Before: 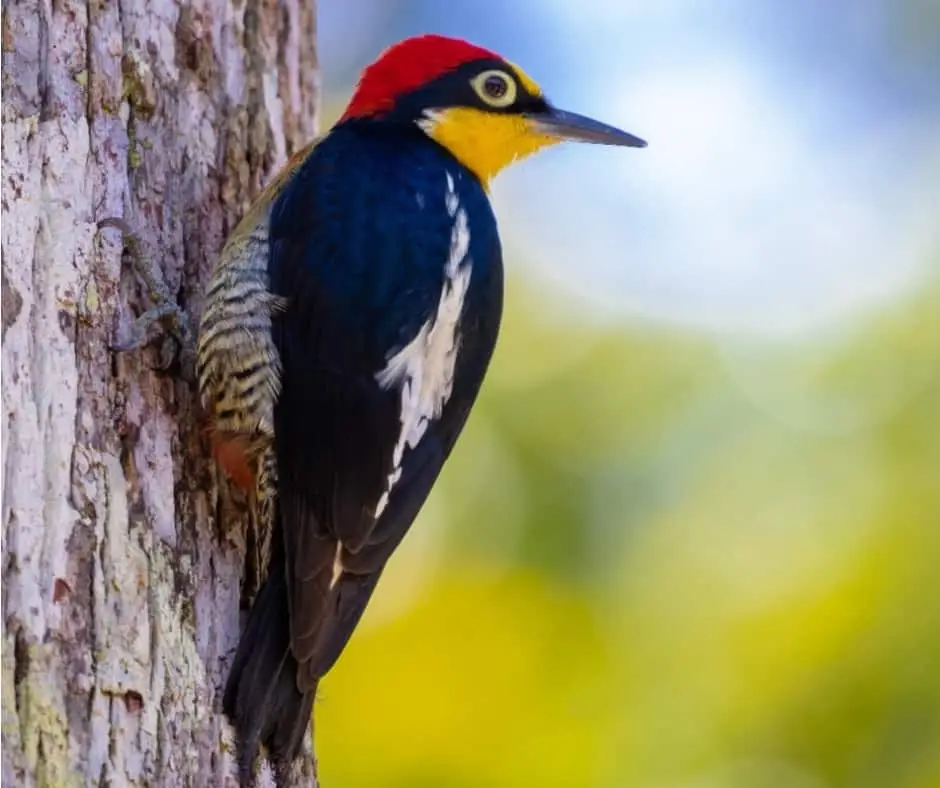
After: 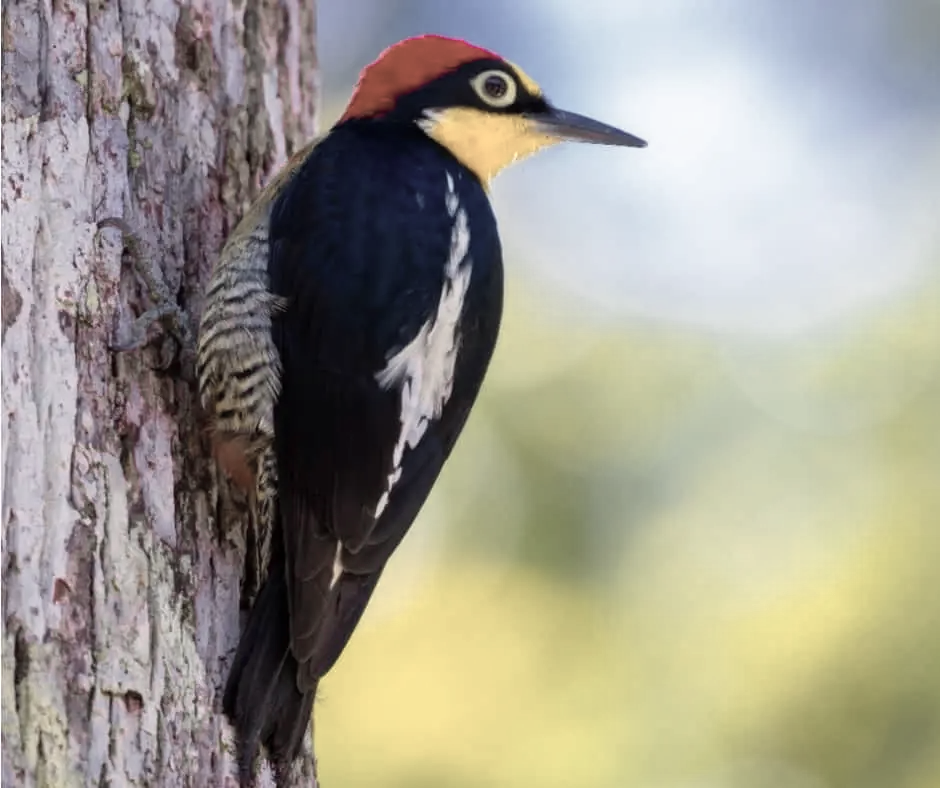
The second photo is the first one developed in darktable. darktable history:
color zones: curves: ch0 [(0, 0.6) (0.129, 0.585) (0.193, 0.596) (0.429, 0.5) (0.571, 0.5) (0.714, 0.5) (0.857, 0.5) (1, 0.6)]; ch1 [(0, 0.453) (0.112, 0.245) (0.213, 0.252) (0.429, 0.233) (0.571, 0.231) (0.683, 0.242) (0.857, 0.296) (1, 0.453)]
